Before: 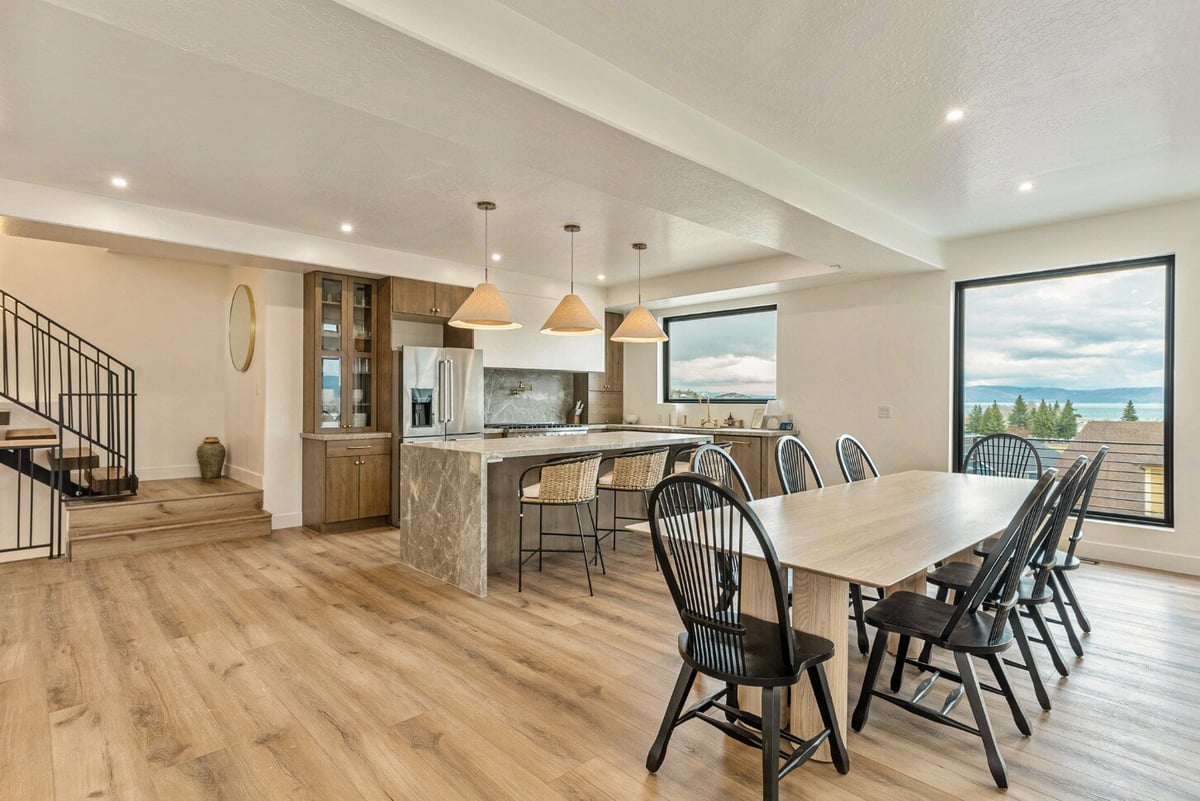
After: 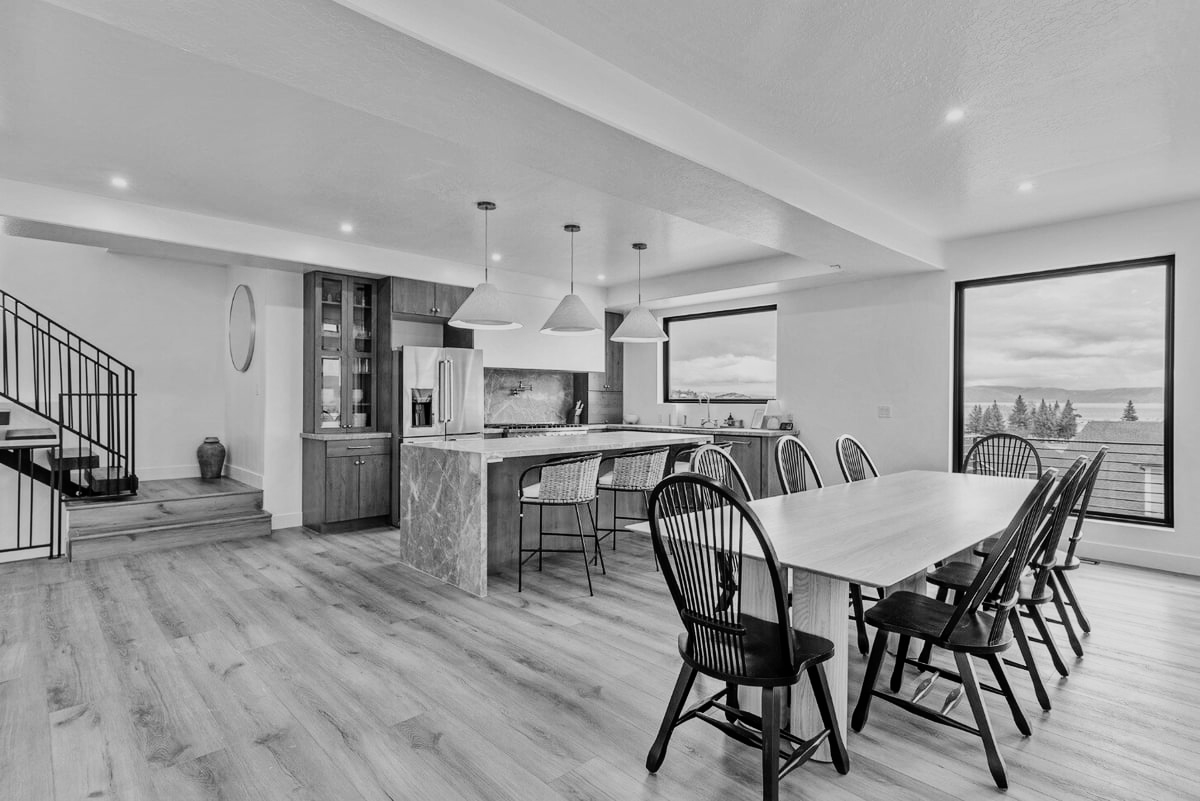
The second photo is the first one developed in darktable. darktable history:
filmic rgb: black relative exposure -7.5 EV, white relative exposure 5 EV, hardness 3.31, contrast 1.3, contrast in shadows safe
monochrome: on, module defaults
shadows and highlights: shadows 49, highlights -41, soften with gaussian
